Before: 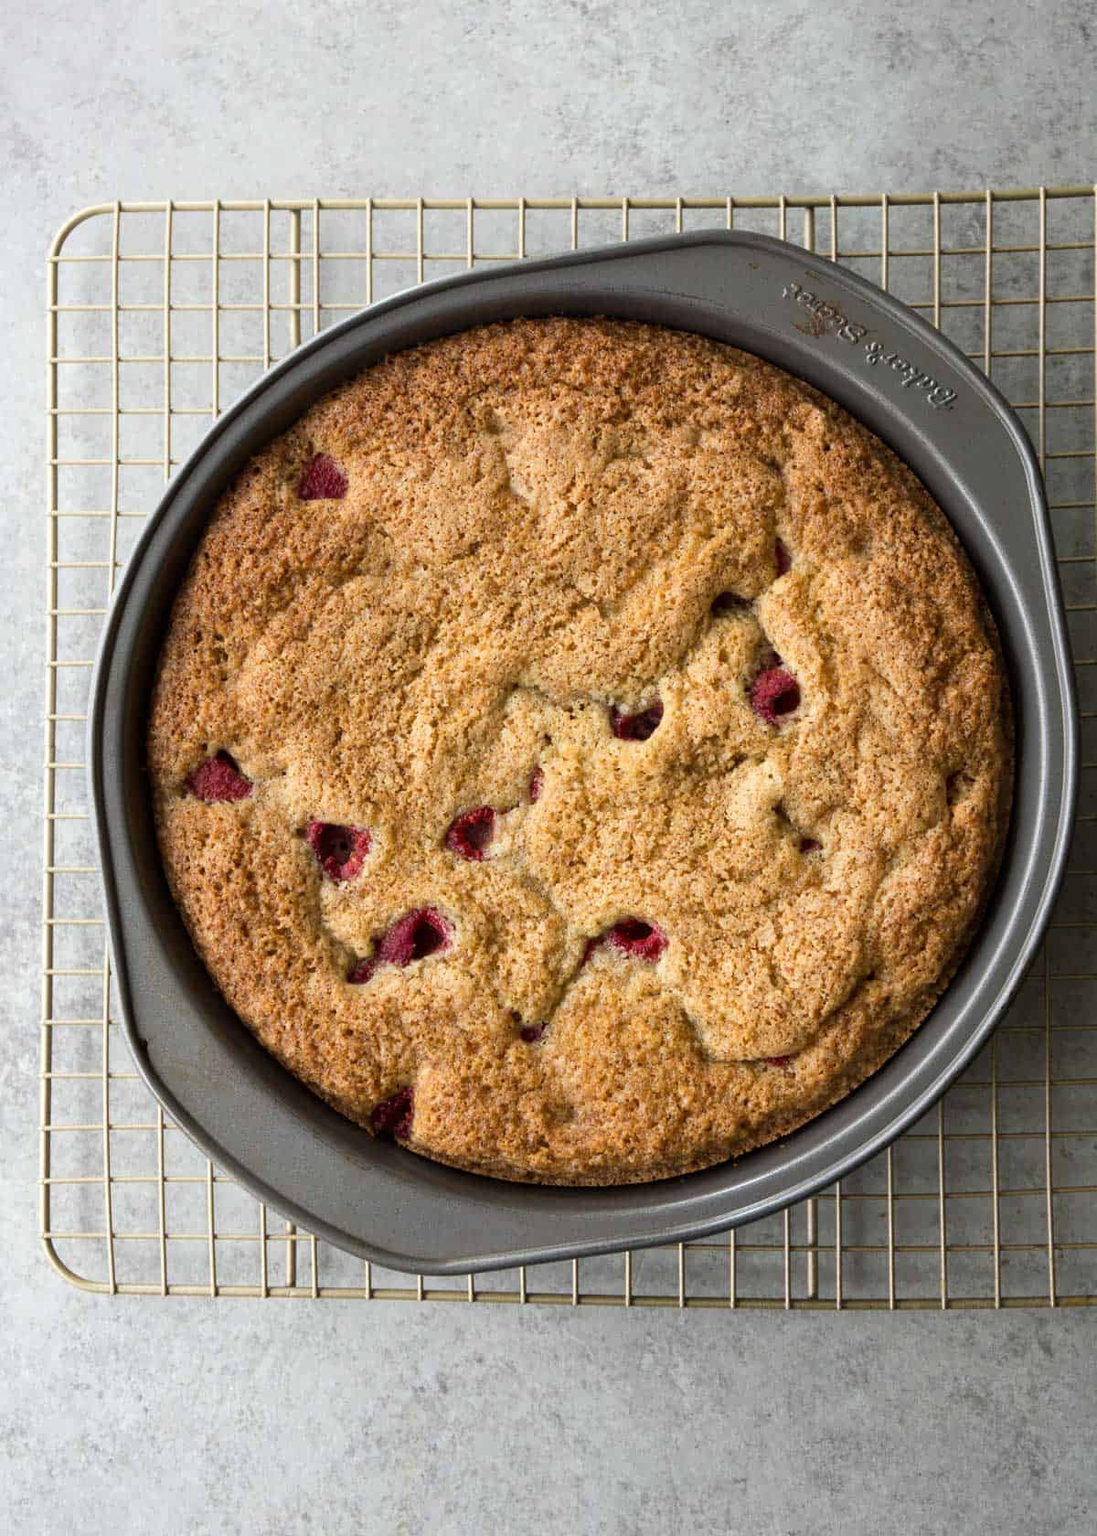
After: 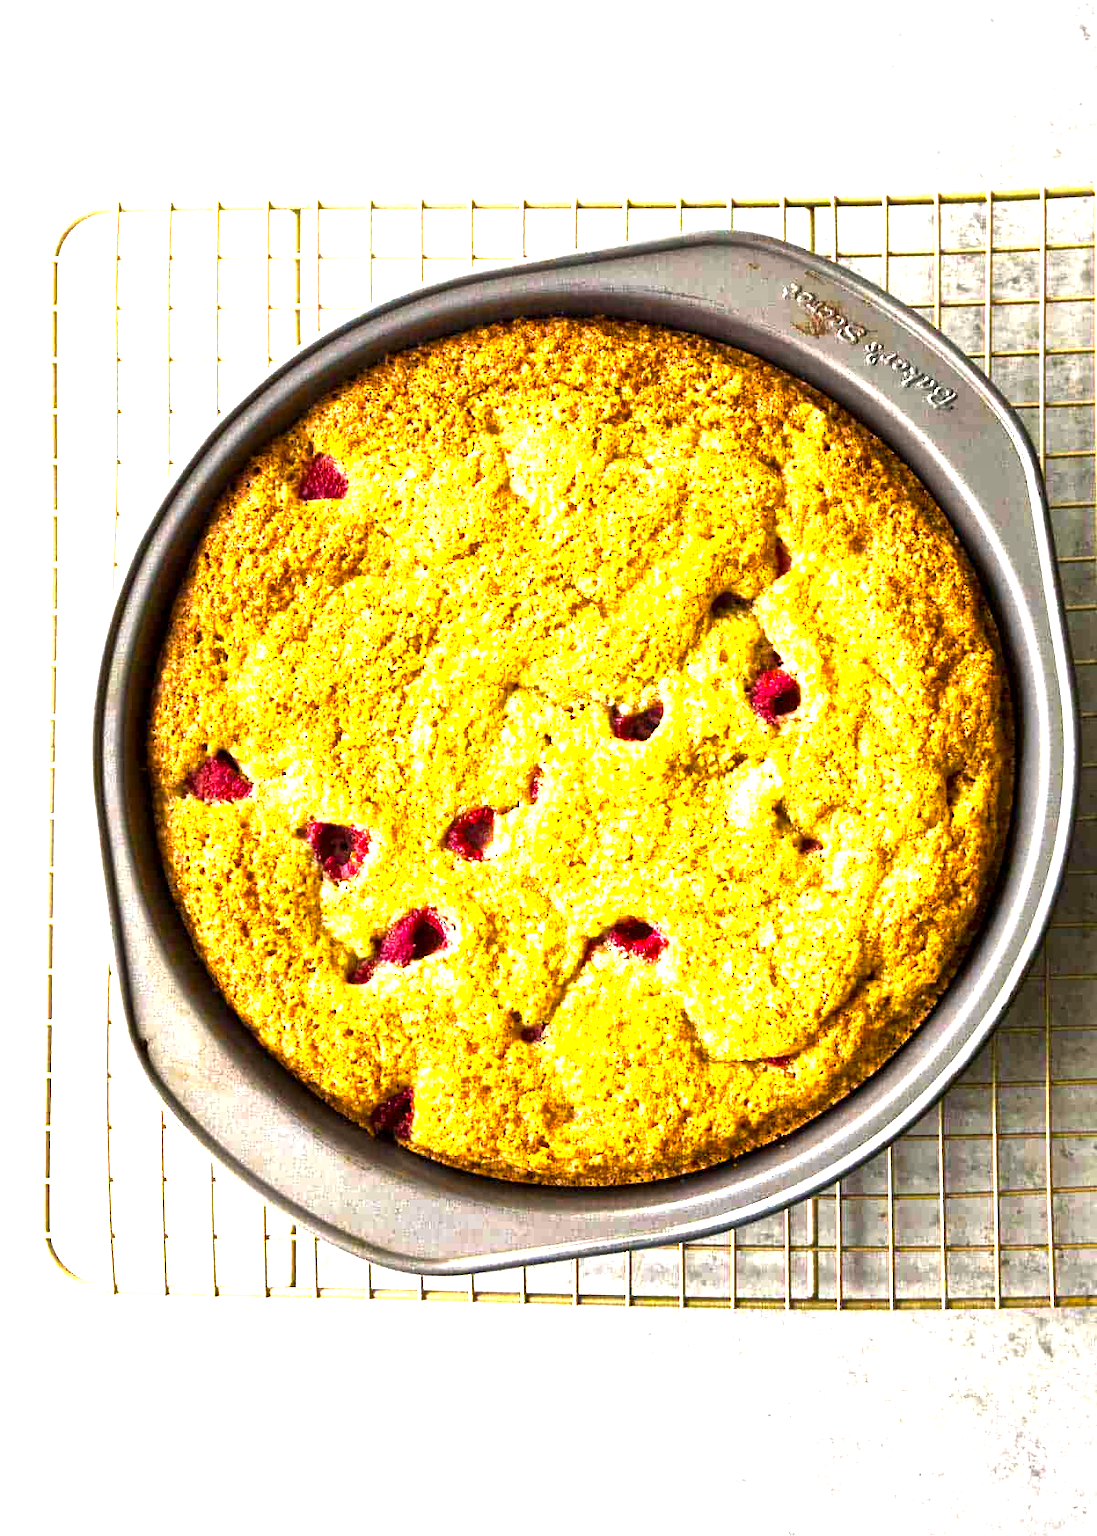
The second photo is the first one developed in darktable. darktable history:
color balance rgb: highlights gain › chroma 1.7%, highlights gain › hue 55.3°, perceptual saturation grading › global saturation 19.994%, perceptual brilliance grading › highlights 15.988%, perceptual brilliance grading › shadows -13.541%, global vibrance 43.121%
tone equalizer: -8 EV -0.418 EV, -7 EV -0.357 EV, -6 EV -0.352 EV, -5 EV -0.217 EV, -3 EV 0.224 EV, -2 EV 0.315 EV, -1 EV 0.381 EV, +0 EV 0.399 EV, smoothing diameter 24.95%, edges refinement/feathering 9.78, preserve details guided filter
local contrast: mode bilateral grid, contrast 26, coarseness 59, detail 151%, midtone range 0.2
exposure: exposure 1.26 EV, compensate highlight preservation false
